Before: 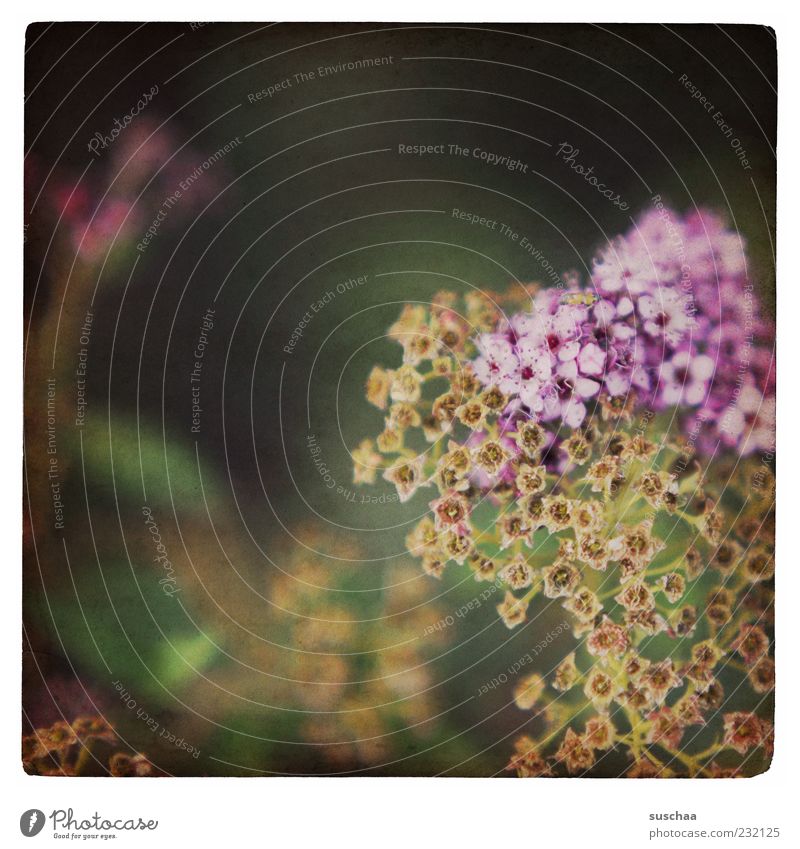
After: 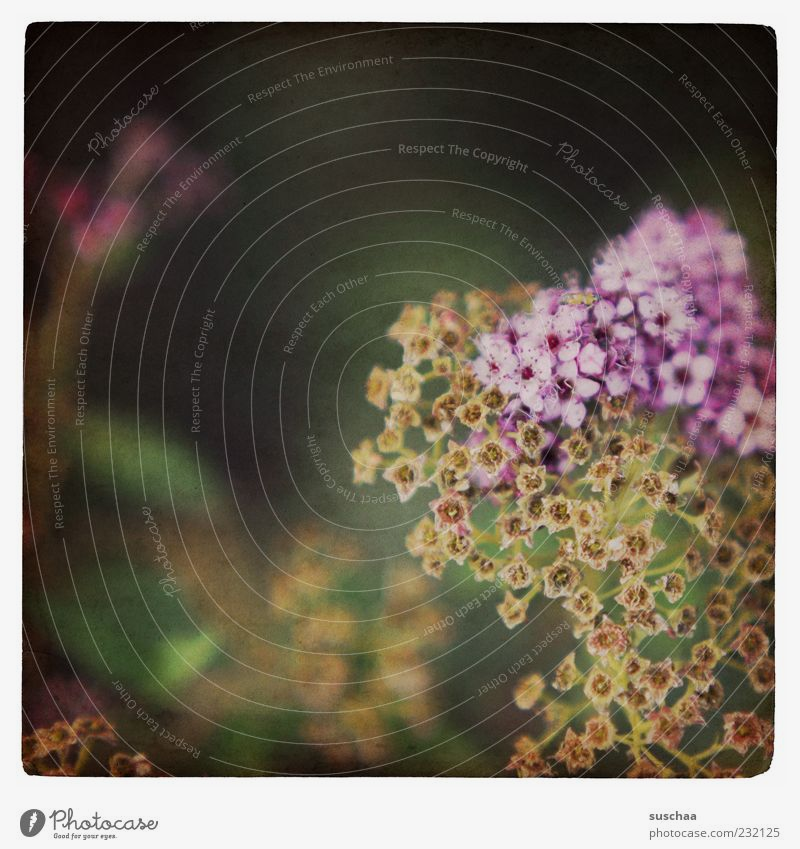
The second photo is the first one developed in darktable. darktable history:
exposure: black level correction 0.001, exposure -0.121 EV, compensate highlight preservation false
